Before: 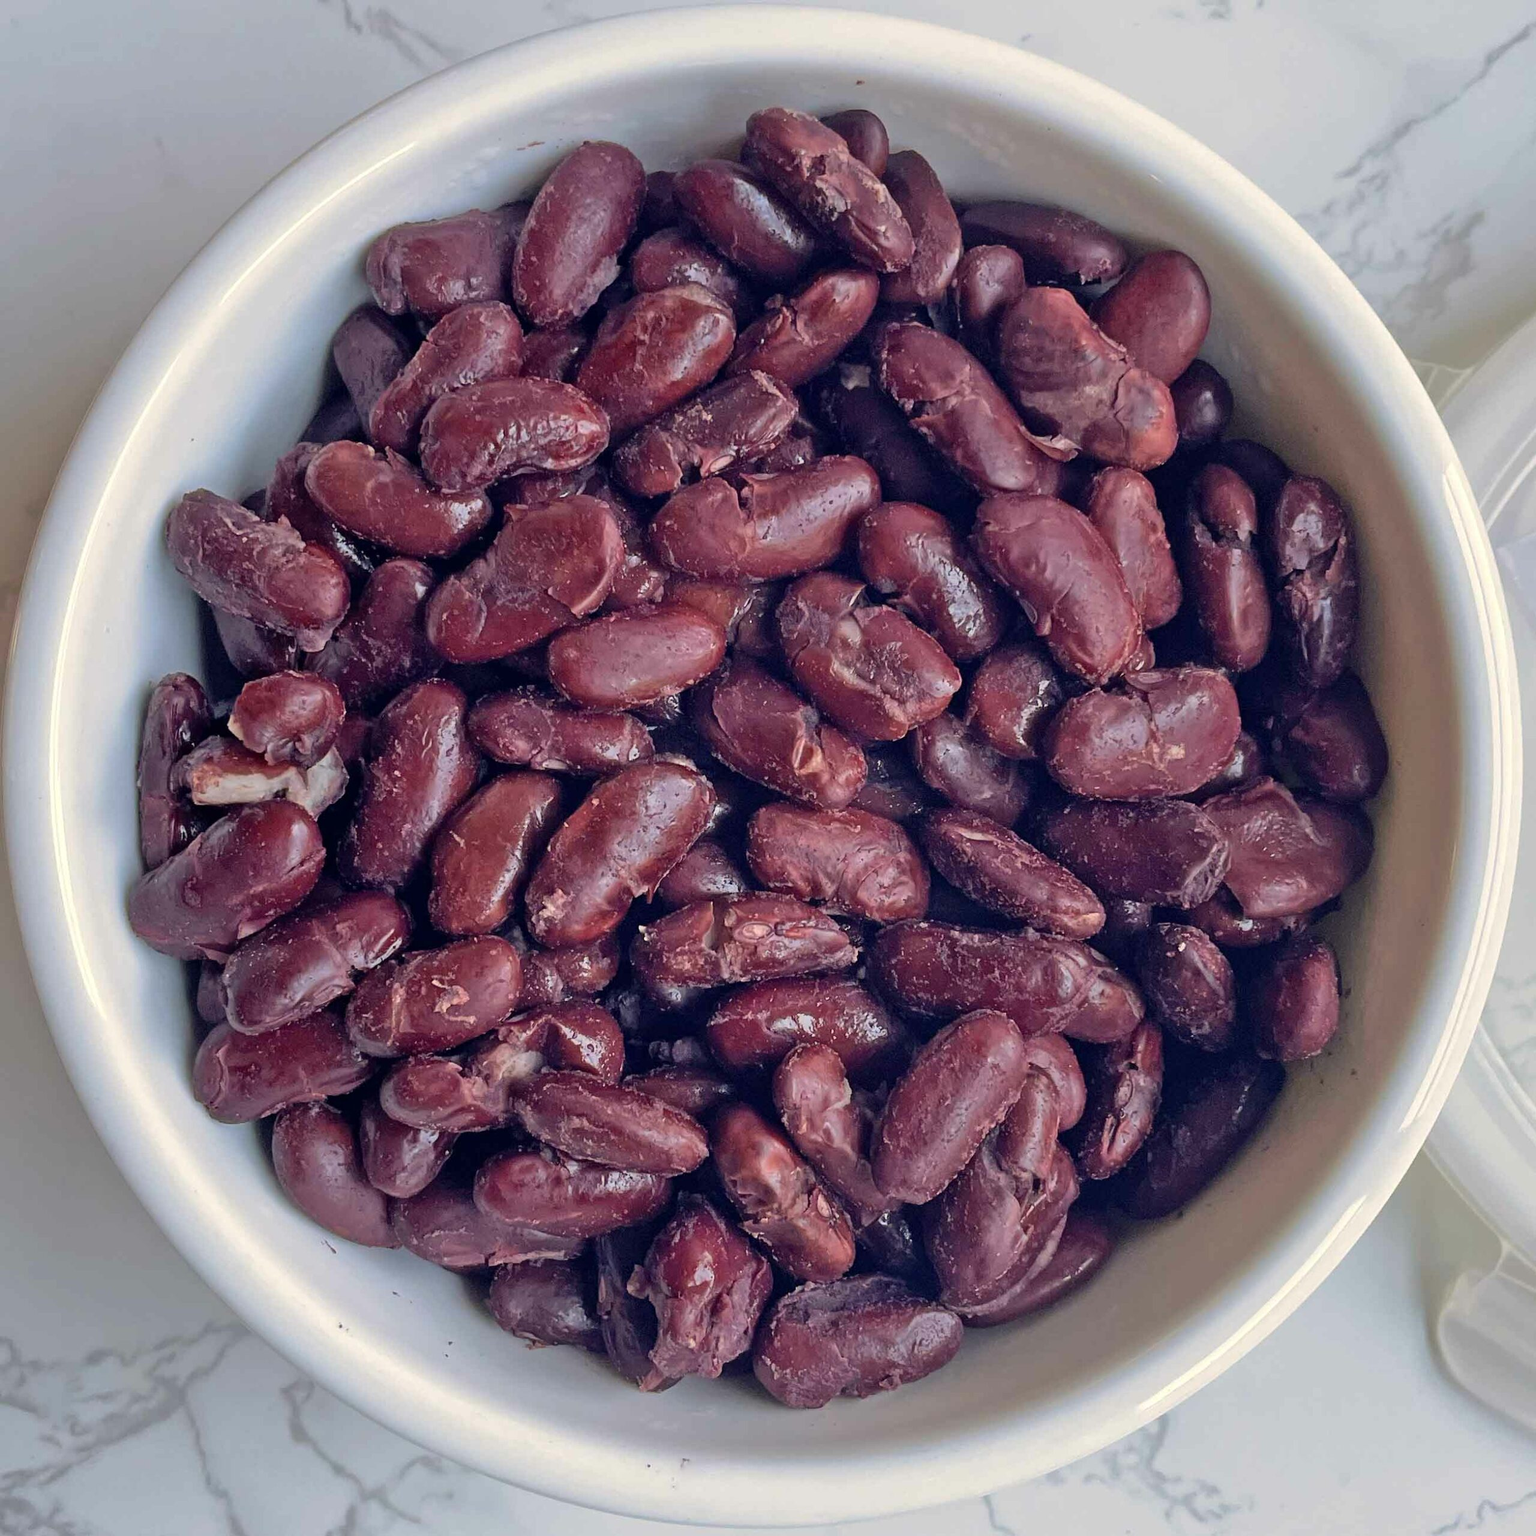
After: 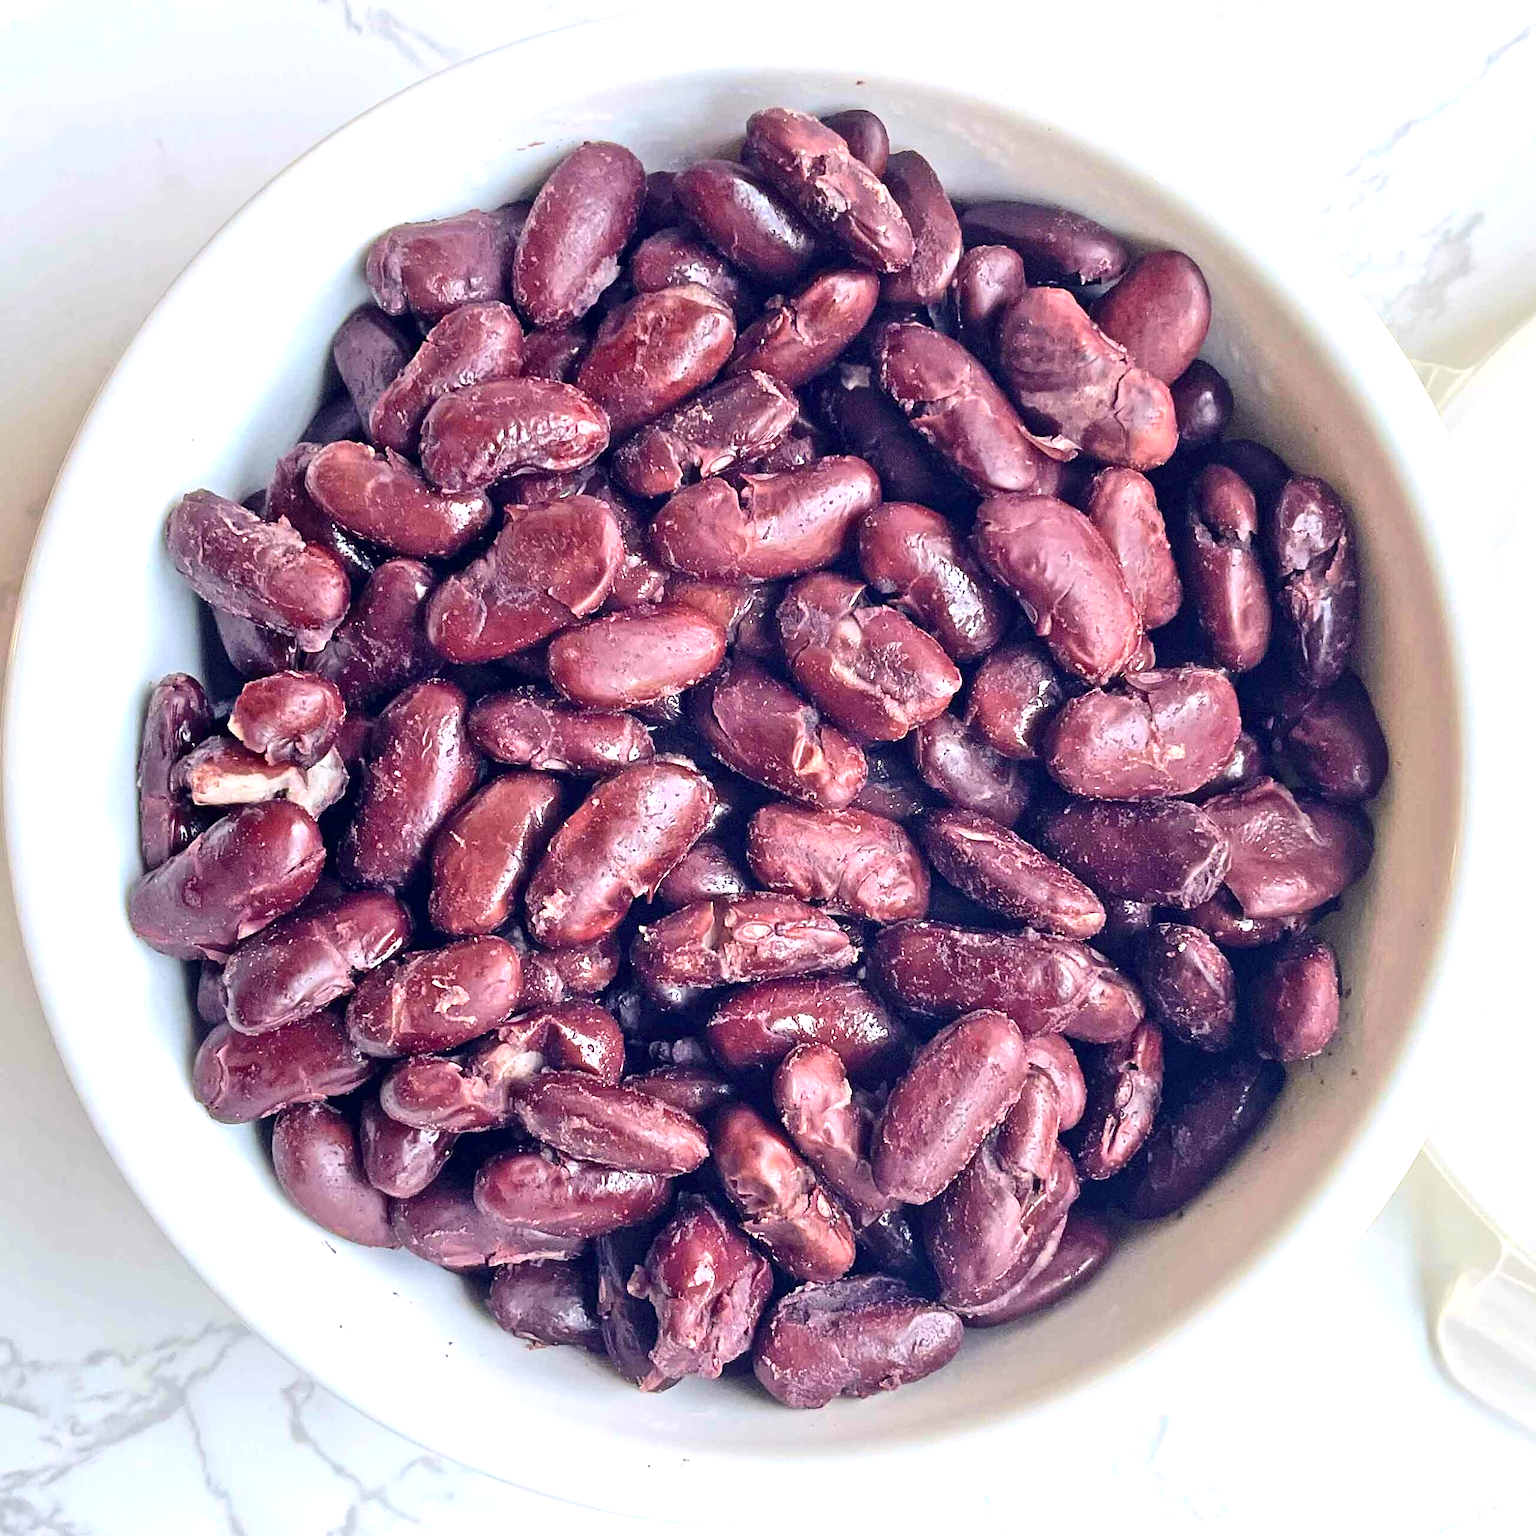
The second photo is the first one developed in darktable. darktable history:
contrast brightness saturation: contrast 0.14
exposure: exposure 1.2 EV, compensate highlight preservation false
sharpen: amount 0.2
